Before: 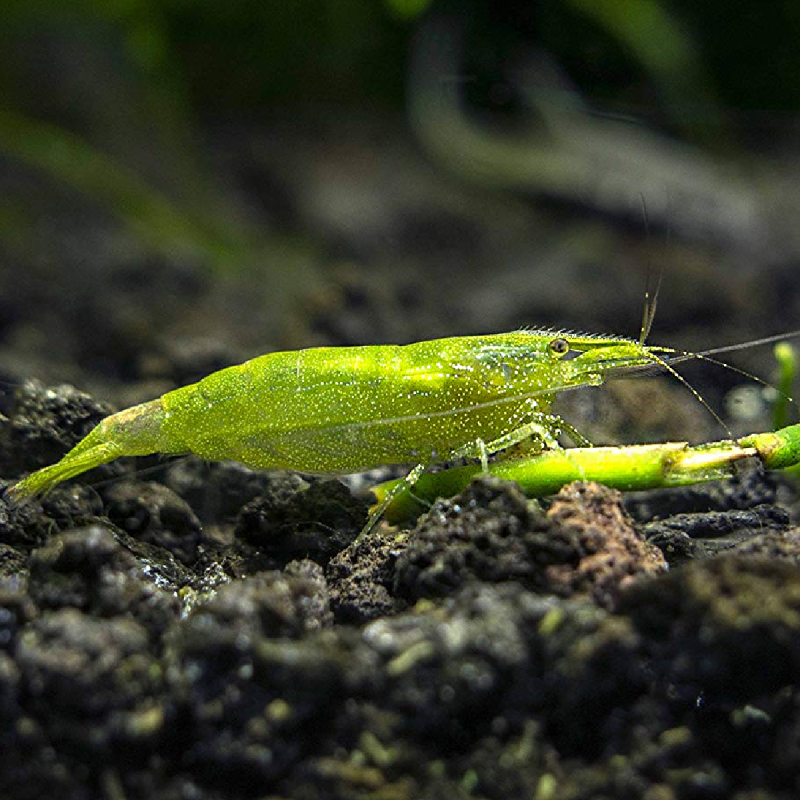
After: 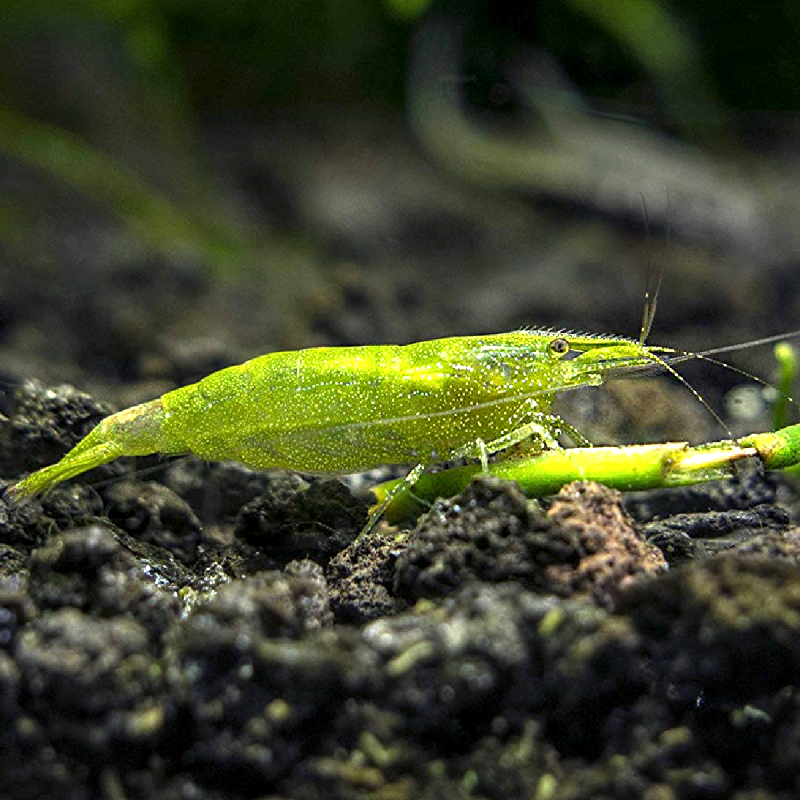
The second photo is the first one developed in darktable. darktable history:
local contrast: highlights 100%, shadows 100%, detail 120%, midtone range 0.2
exposure: exposure 0.3 EV, compensate highlight preservation false
